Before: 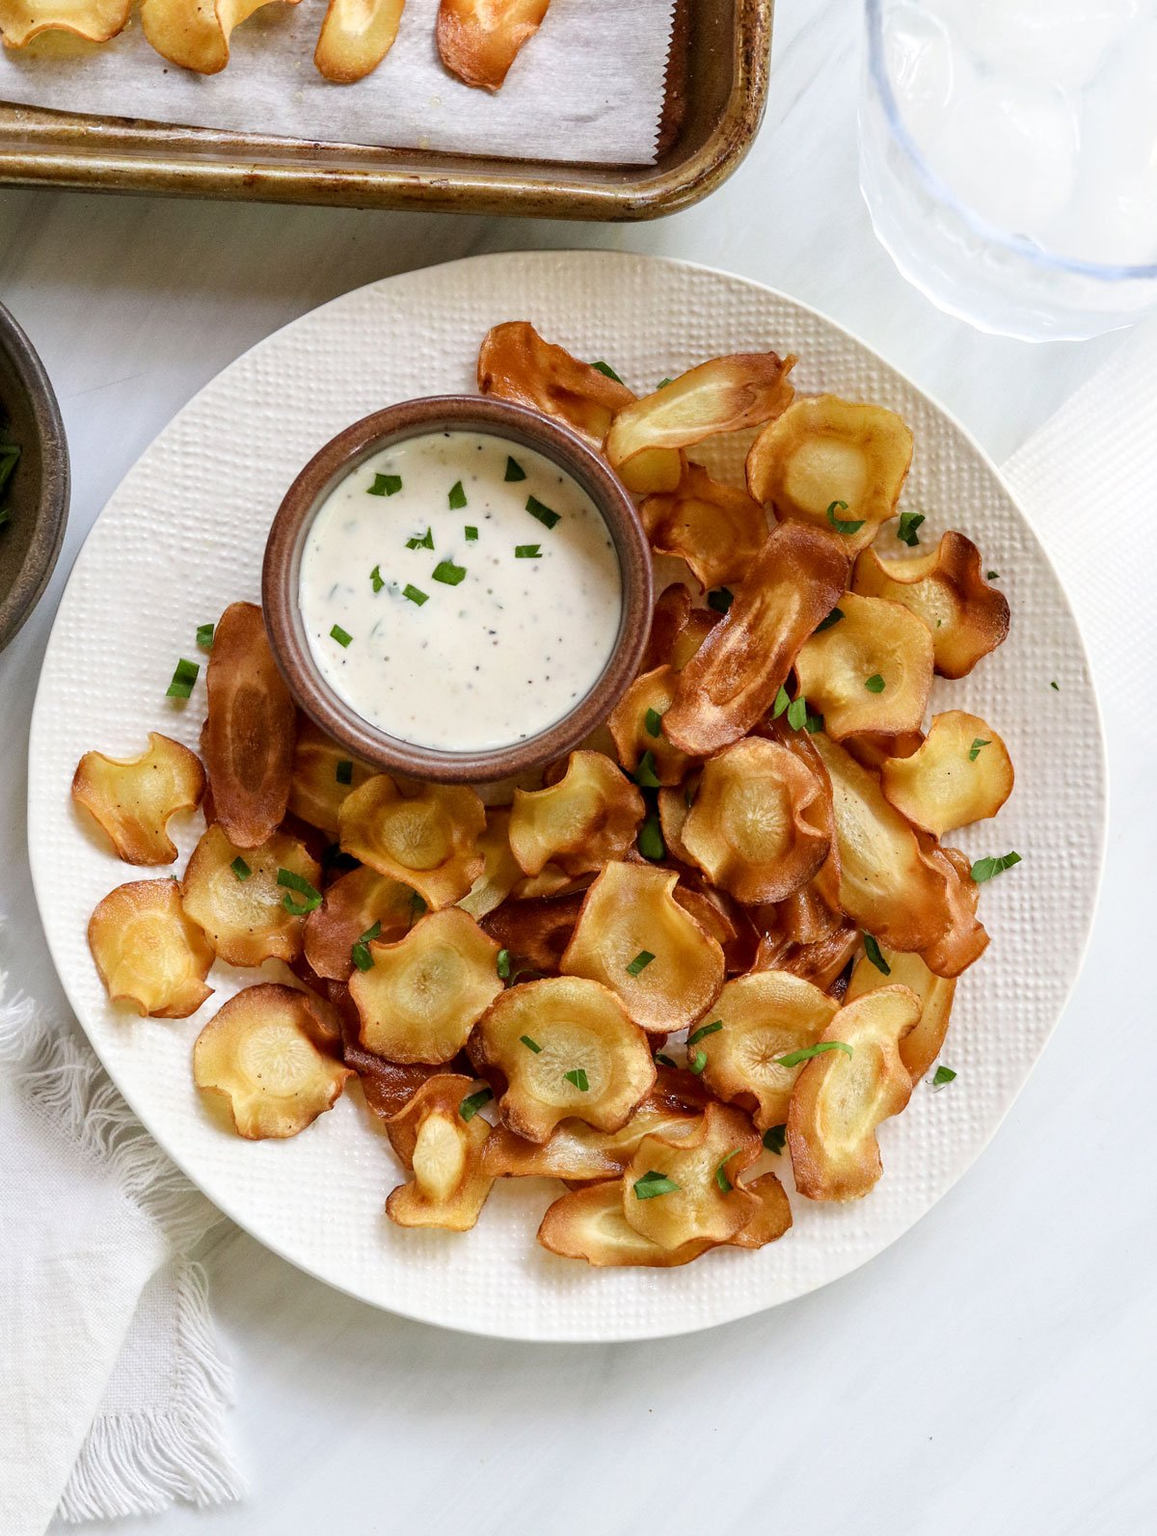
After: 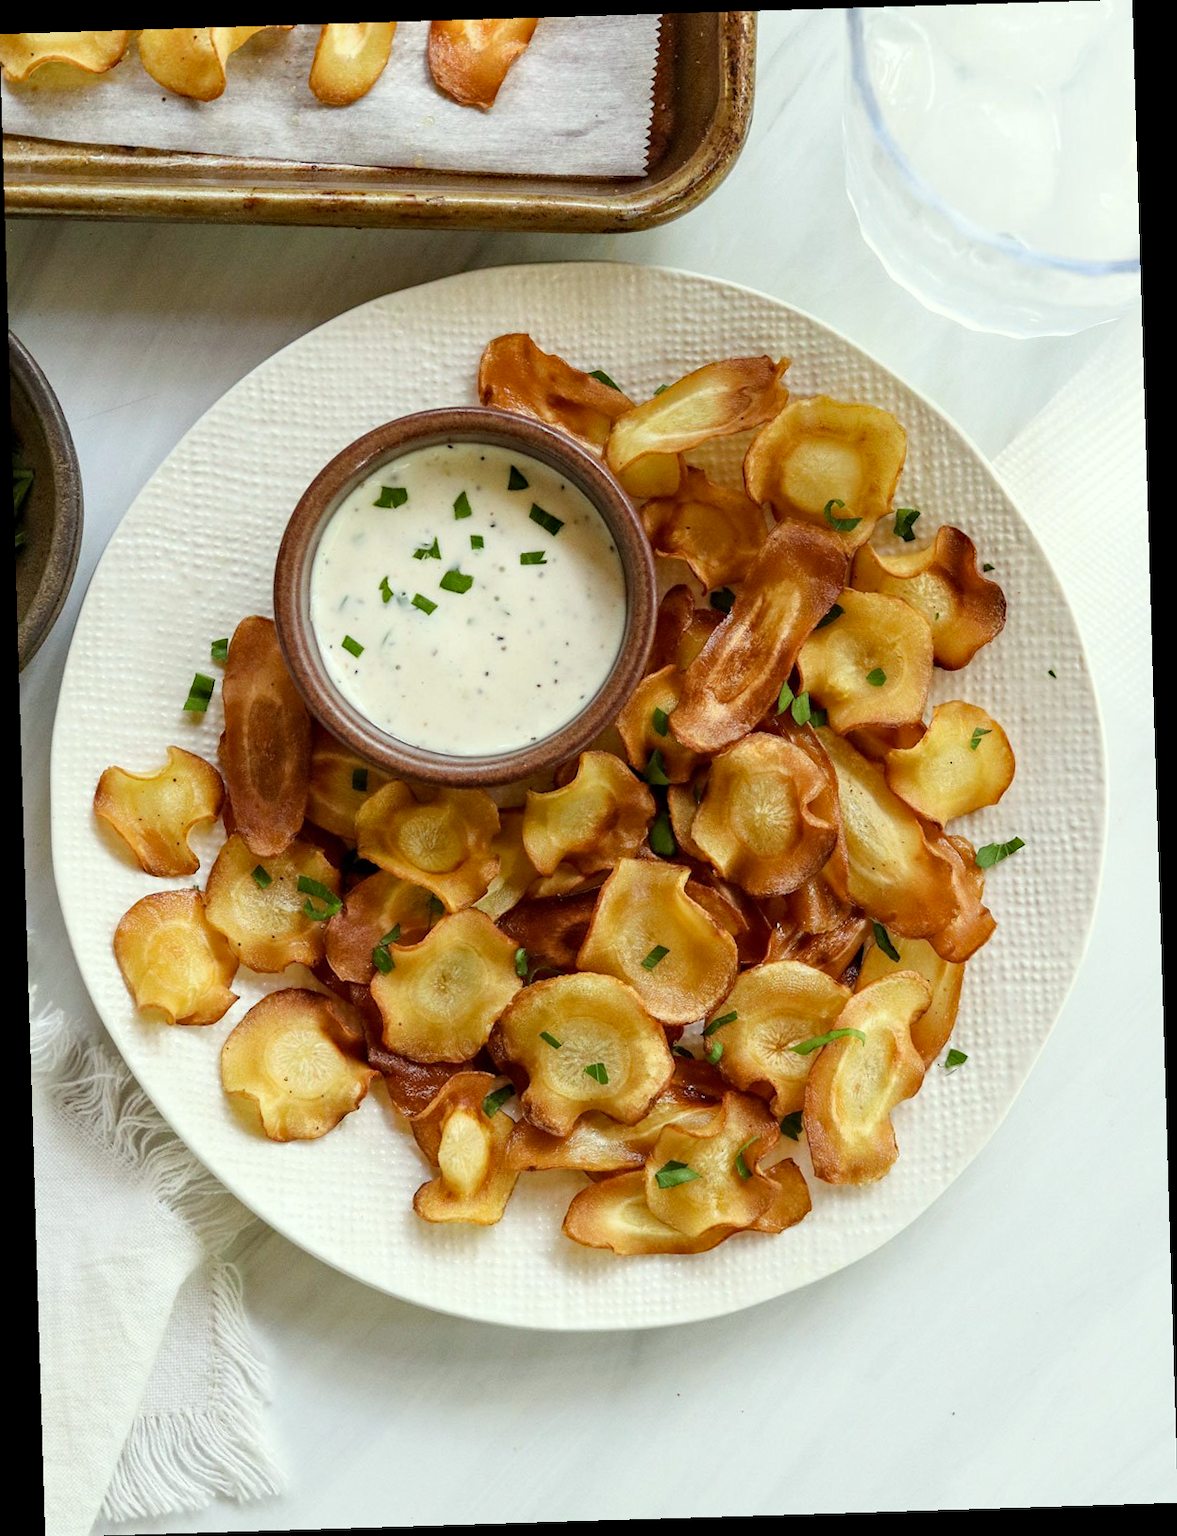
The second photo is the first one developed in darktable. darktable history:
color correction: highlights a* -4.73, highlights b* 5.06, saturation 0.97
rotate and perspective: rotation -1.75°, automatic cropping off
haze removal: compatibility mode true, adaptive false
